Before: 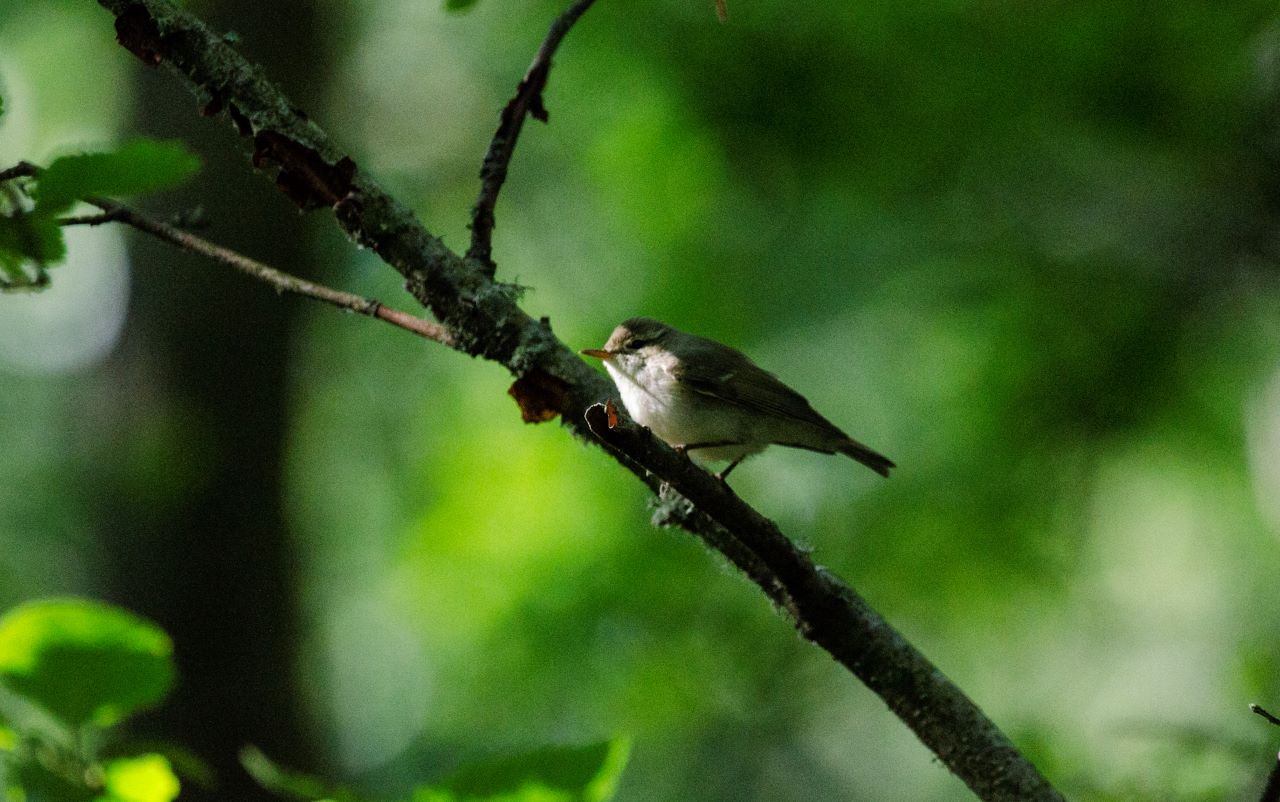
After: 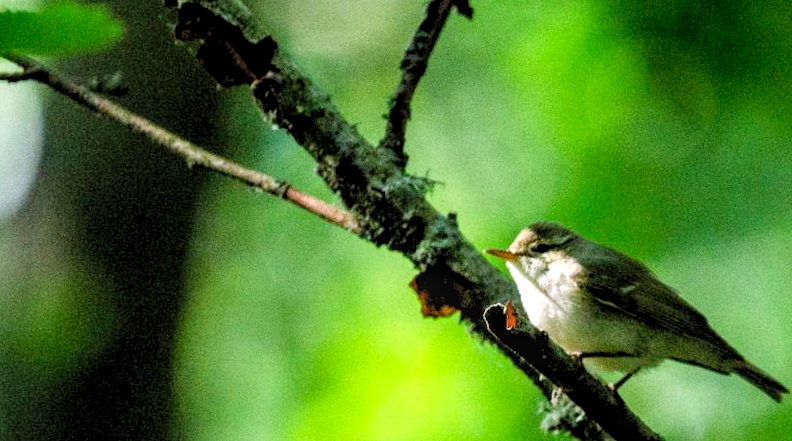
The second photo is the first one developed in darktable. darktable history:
local contrast: detail 130%
levels: levels [0.036, 0.364, 0.827]
crop and rotate: angle -4.99°, left 2.122%, top 6.945%, right 27.566%, bottom 30.519%
